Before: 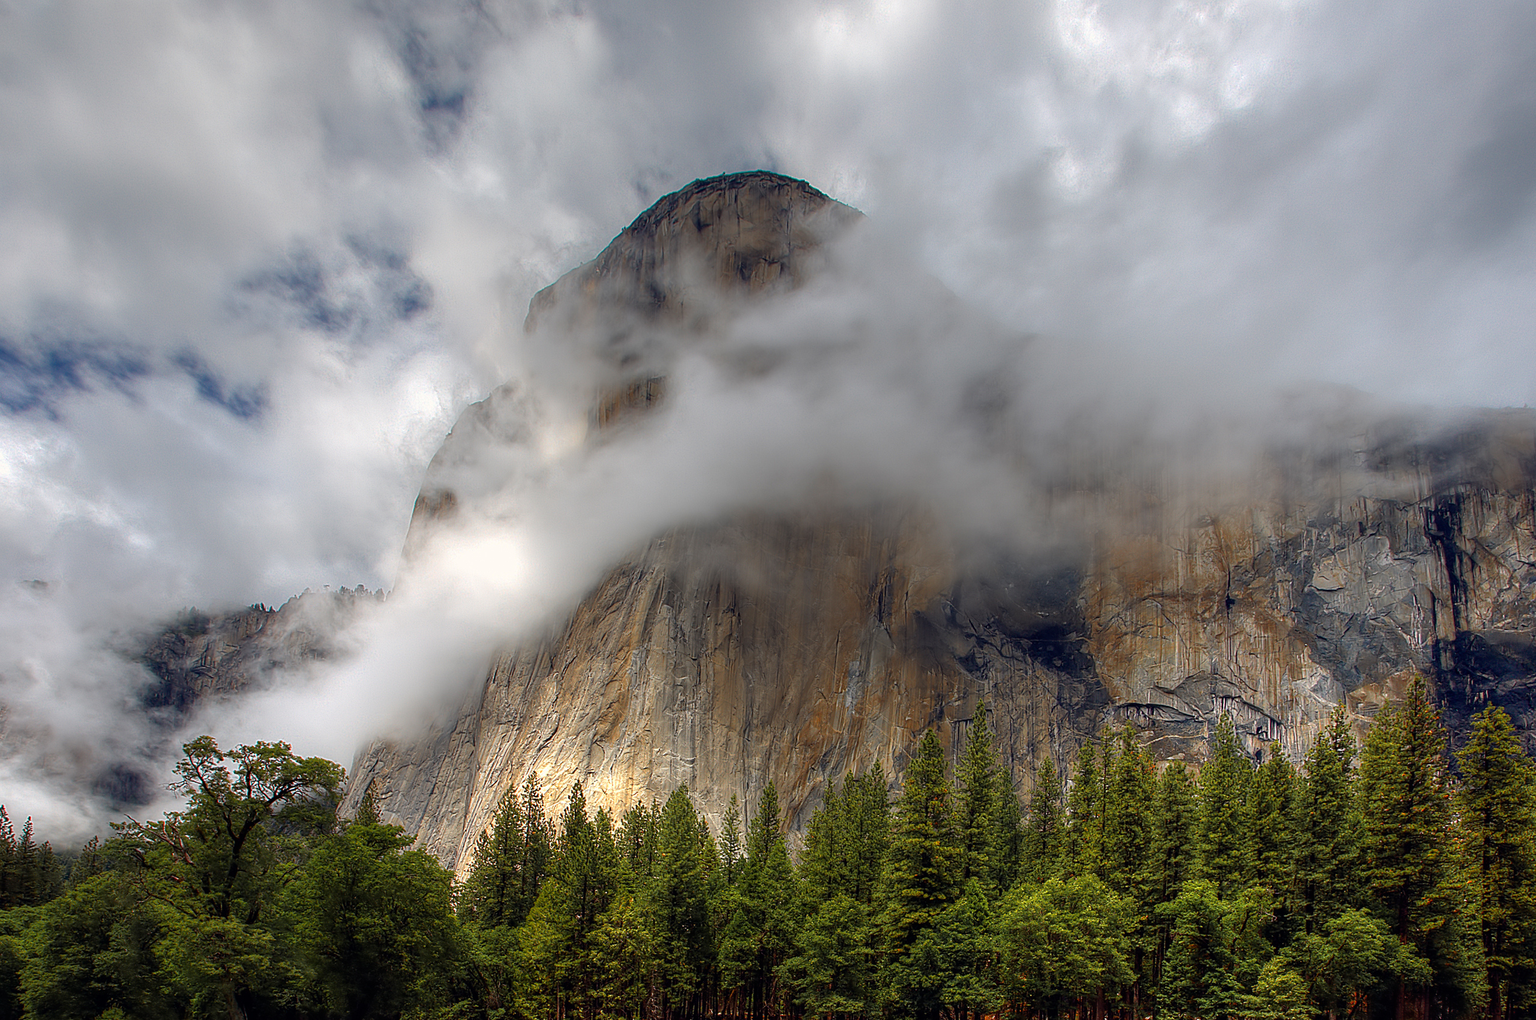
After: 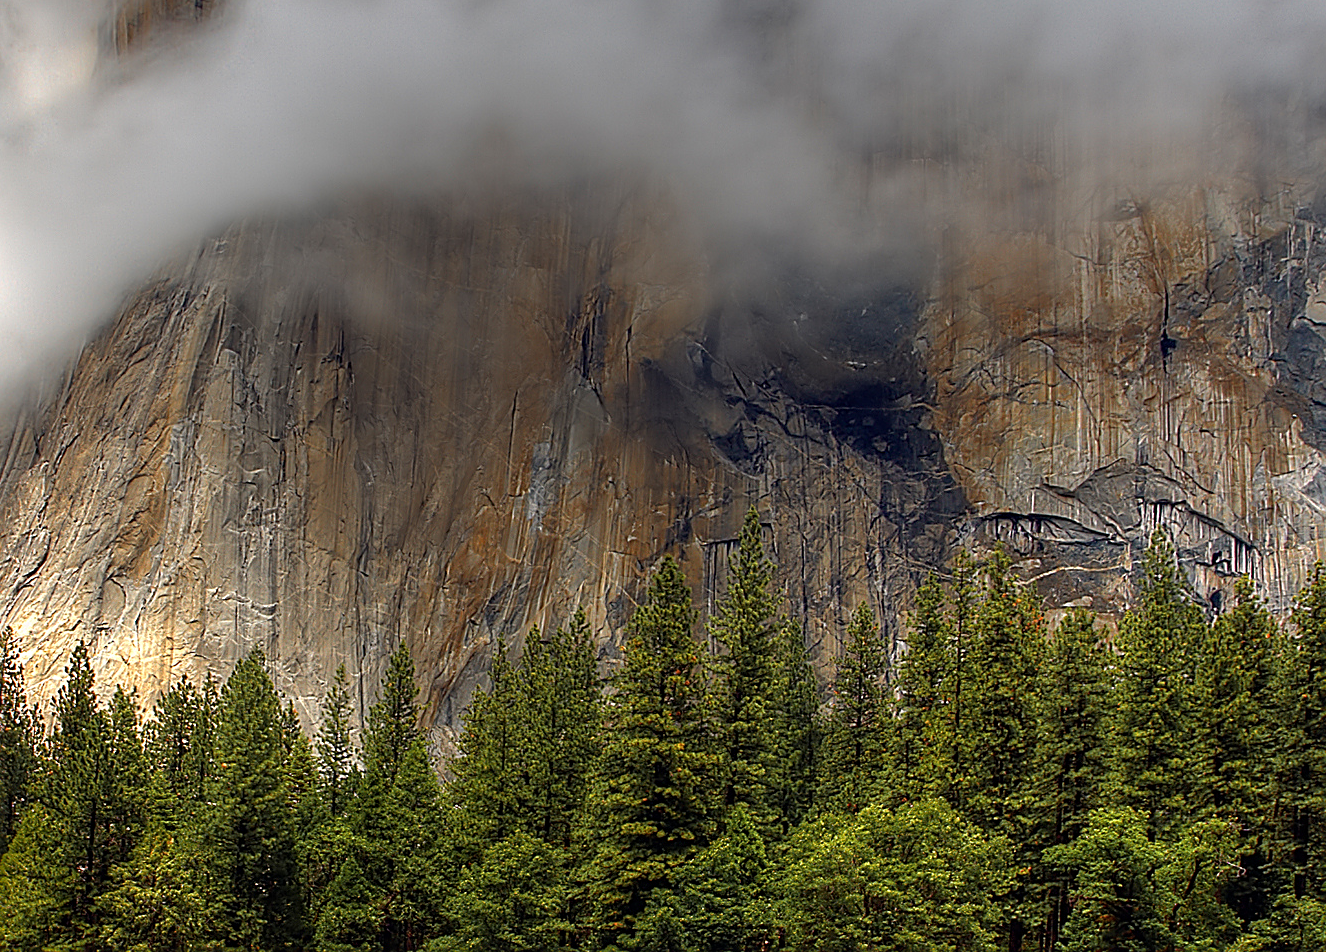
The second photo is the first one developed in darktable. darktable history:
sharpen: on, module defaults
crop: left 34.479%, top 38.822%, right 13.718%, bottom 5.172%
